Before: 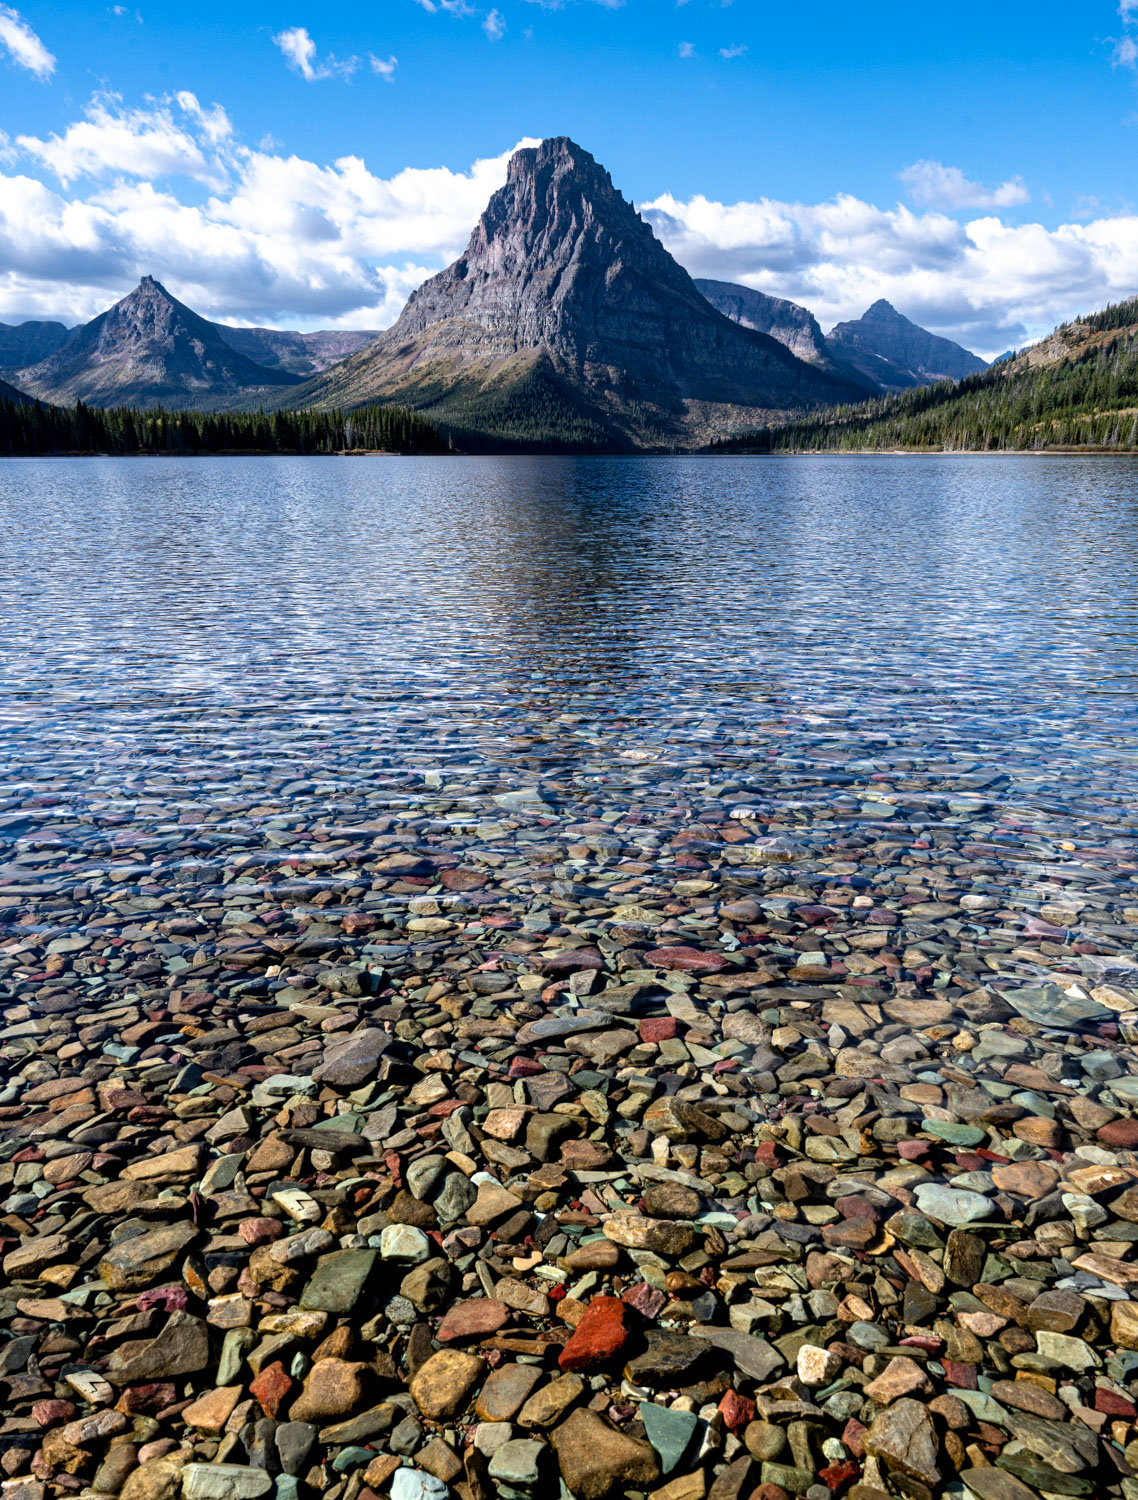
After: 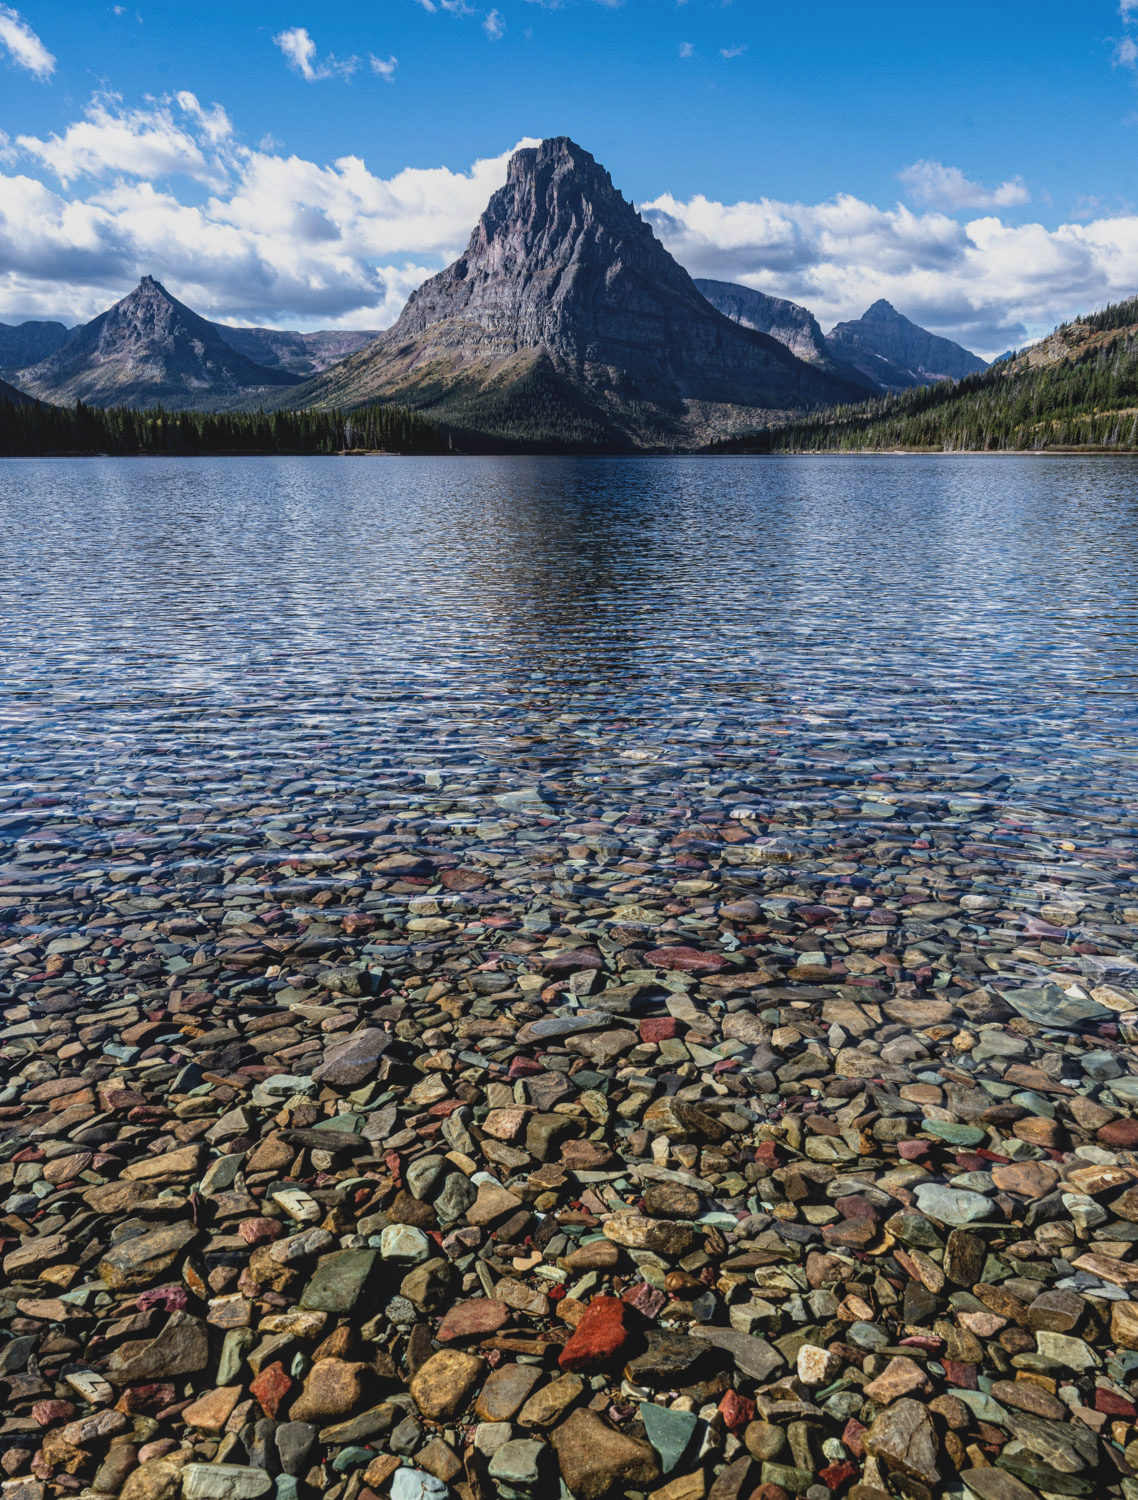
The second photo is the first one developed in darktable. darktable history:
exposure: black level correction -0.015, exposure -0.5 EV, compensate highlight preservation false
local contrast: on, module defaults
